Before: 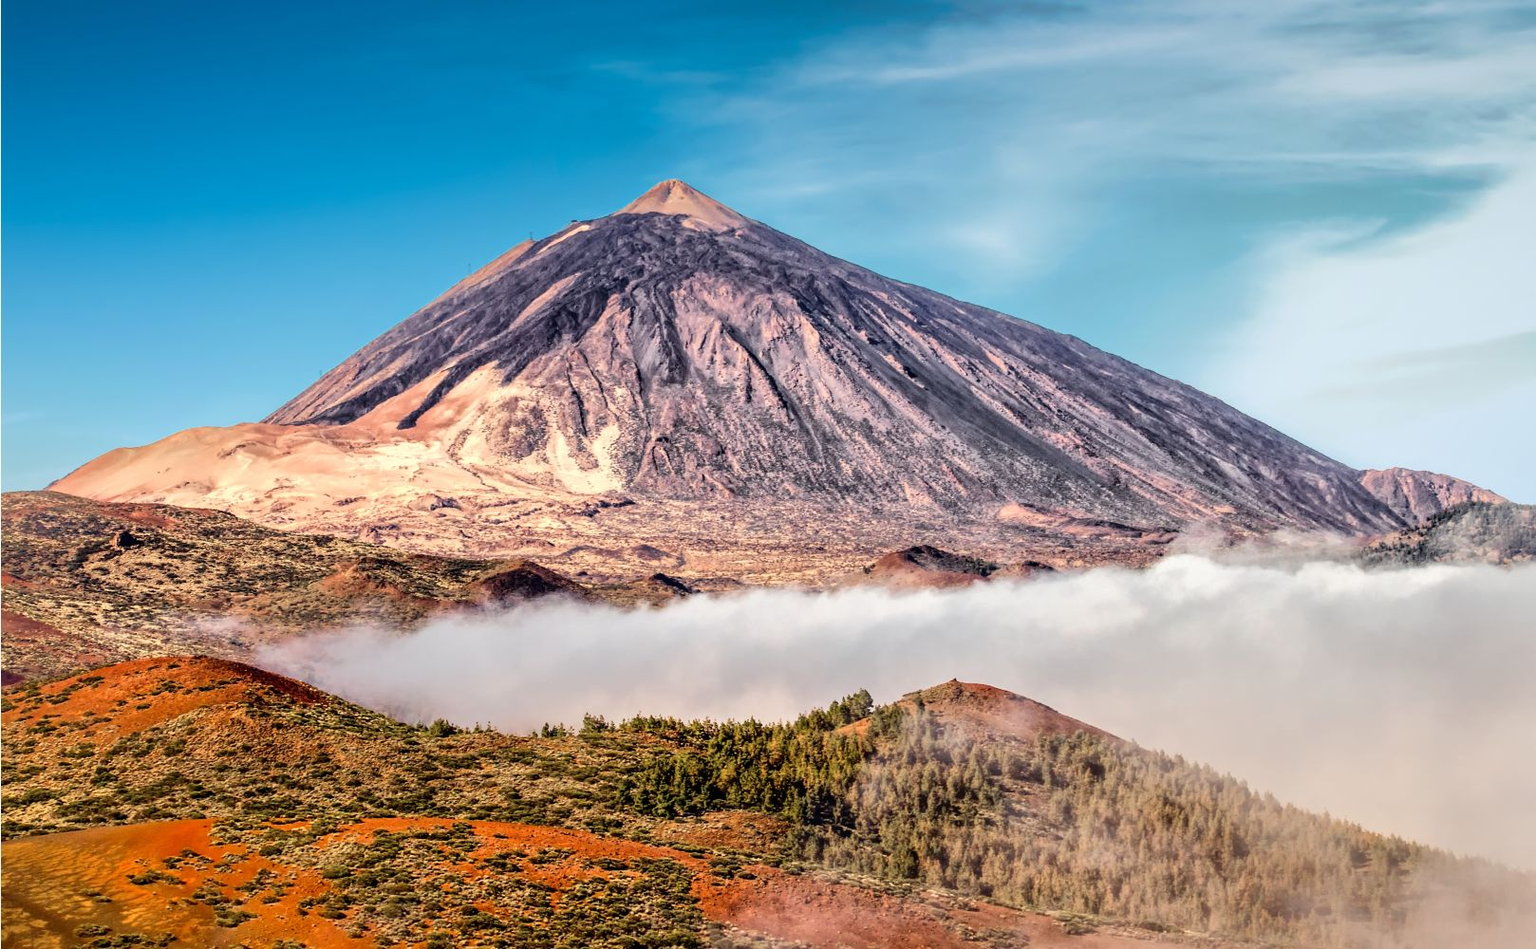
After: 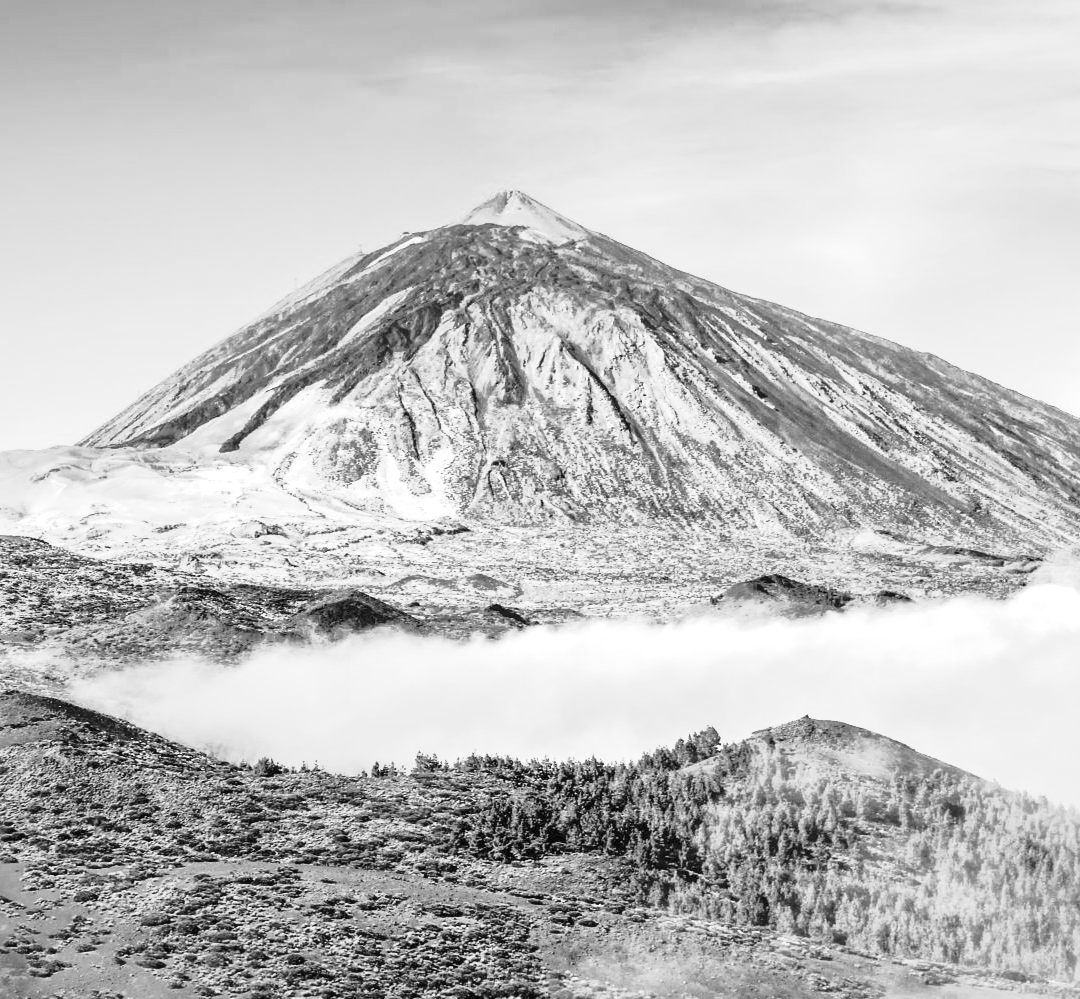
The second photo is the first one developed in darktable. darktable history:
exposure: exposure 0.505 EV, compensate highlight preservation false
levels: white 99.96%, levels [0, 0.445, 1]
crop and rotate: left 12.324%, right 20.888%
color calibration: output gray [0.22, 0.42, 0.37, 0], illuminant as shot in camera, x 0.378, y 0.381, temperature 4097.51 K
shadows and highlights: on, module defaults
tone curve: curves: ch0 [(0, 0) (0.187, 0.12) (0.392, 0.438) (0.704, 0.86) (0.858, 0.938) (1, 0.981)]; ch1 [(0, 0) (0.402, 0.36) (0.476, 0.456) (0.498, 0.501) (0.518, 0.521) (0.58, 0.598) (0.619, 0.663) (0.692, 0.744) (1, 1)]; ch2 [(0, 0) (0.427, 0.417) (0.483, 0.481) (0.503, 0.503) (0.526, 0.53) (0.563, 0.585) (0.626, 0.703) (0.699, 0.753) (0.997, 0.858)], preserve colors none
